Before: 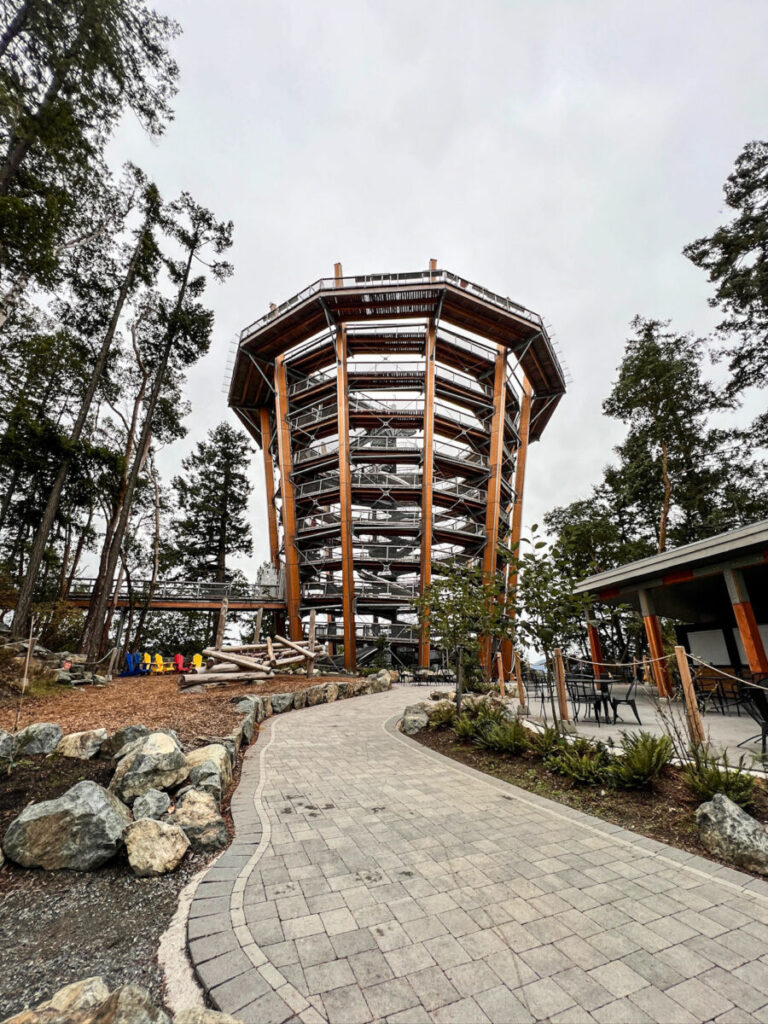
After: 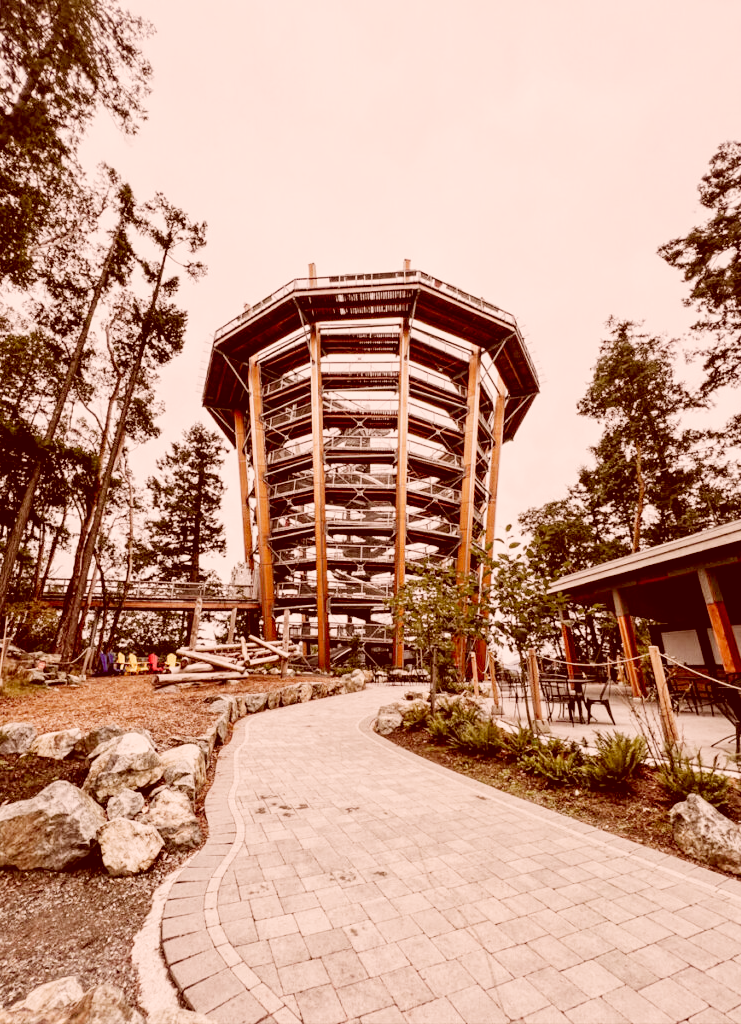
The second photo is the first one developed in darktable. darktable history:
color correction: highlights a* 9.57, highlights b* 8.9, shadows a* 39.84, shadows b* 39.45, saturation 0.79
crop and rotate: left 3.402%
filmic rgb: black relative exposure -7.65 EV, white relative exposure 4.56 EV, hardness 3.61, add noise in highlights 0.002, preserve chrominance no, color science v3 (2019), use custom middle-gray values true, contrast in highlights soft
exposure: black level correction 0, exposure 1.106 EV, compensate highlight preservation false
contrast brightness saturation: contrast 0.055
